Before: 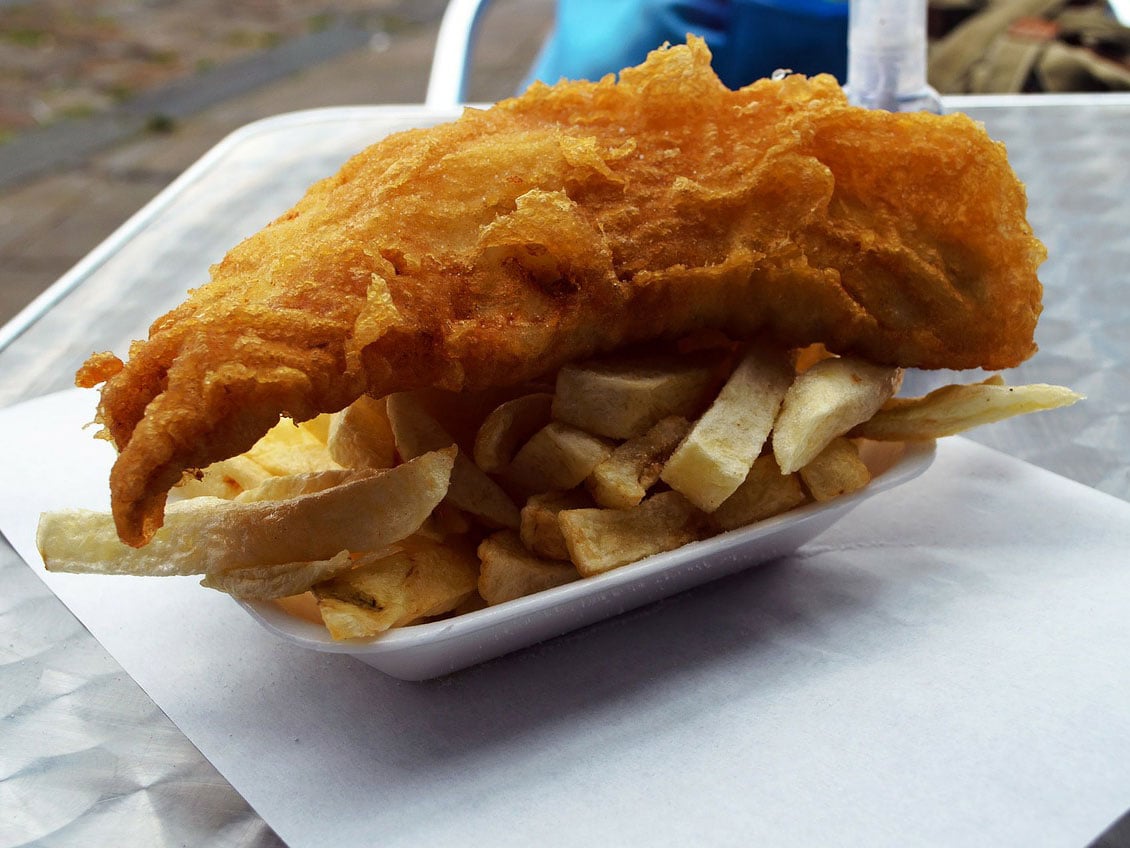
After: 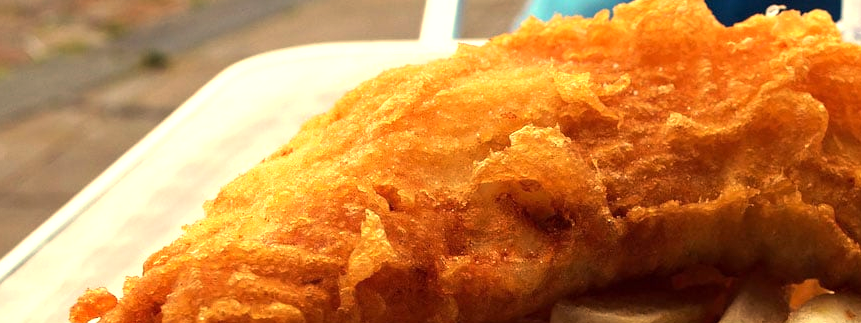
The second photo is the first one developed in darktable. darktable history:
exposure: exposure 0.6 EV, compensate highlight preservation false
white balance: red 1.138, green 0.996, blue 0.812
crop: left 0.579%, top 7.627%, right 23.167%, bottom 54.275%
